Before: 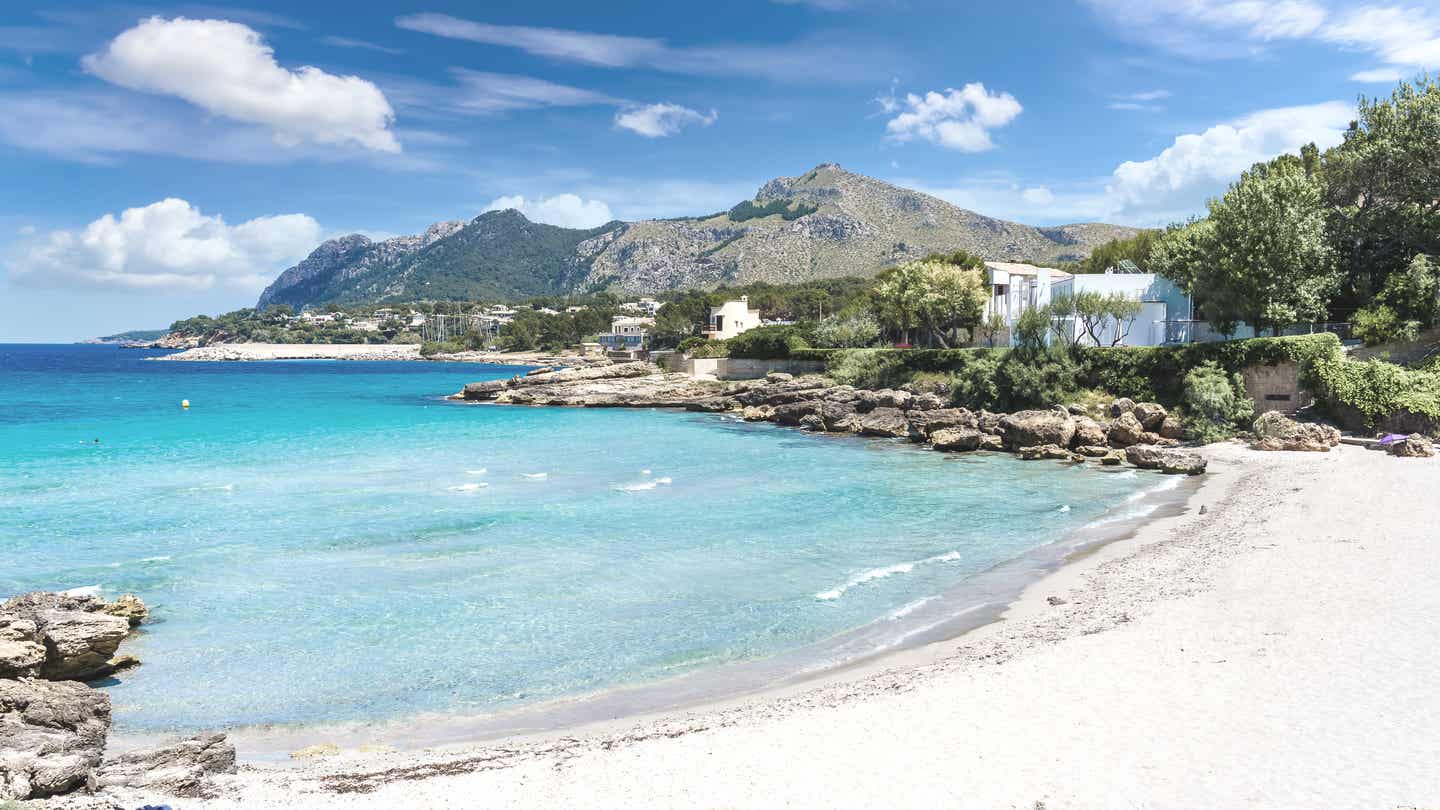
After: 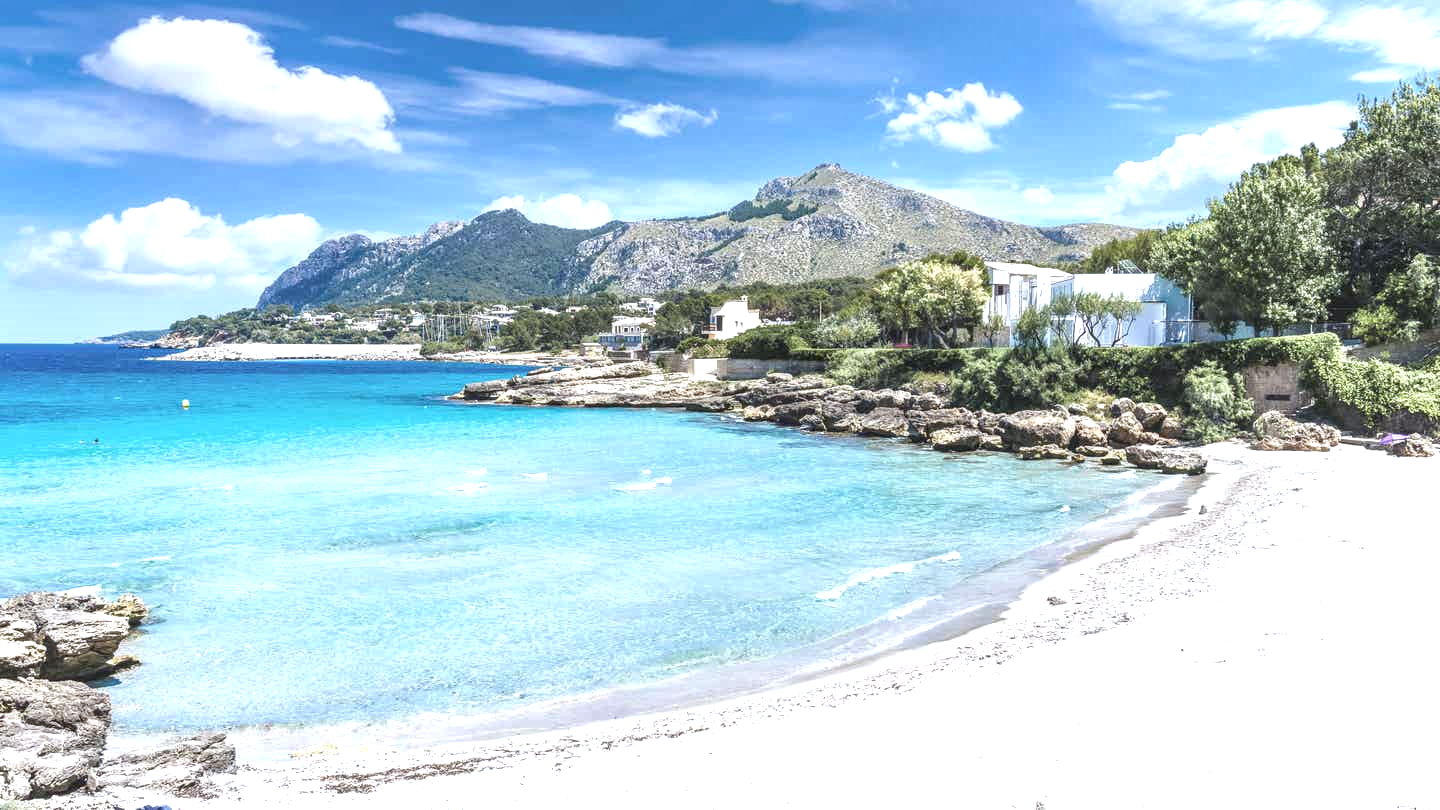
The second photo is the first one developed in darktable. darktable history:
exposure: exposure 0.493 EV, compensate highlight preservation false
white balance: red 0.974, blue 1.044
local contrast: on, module defaults
